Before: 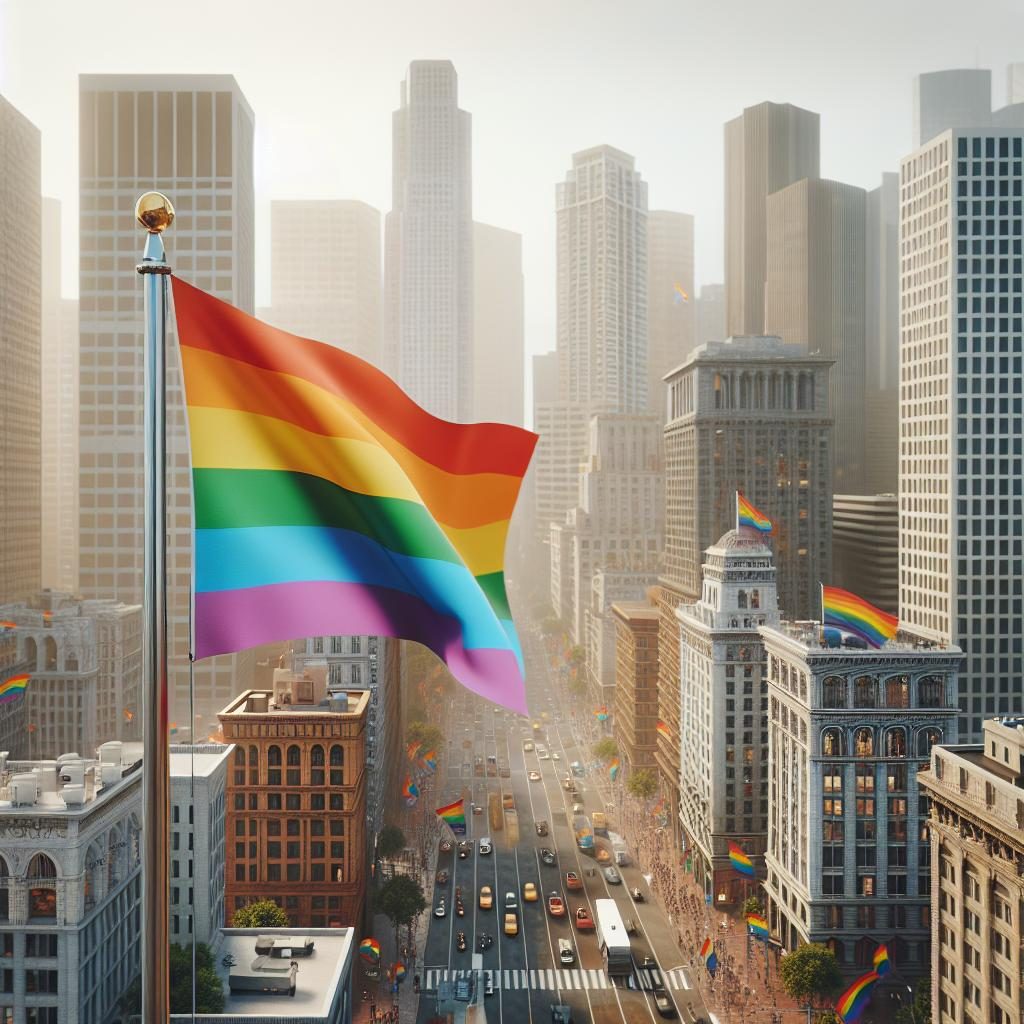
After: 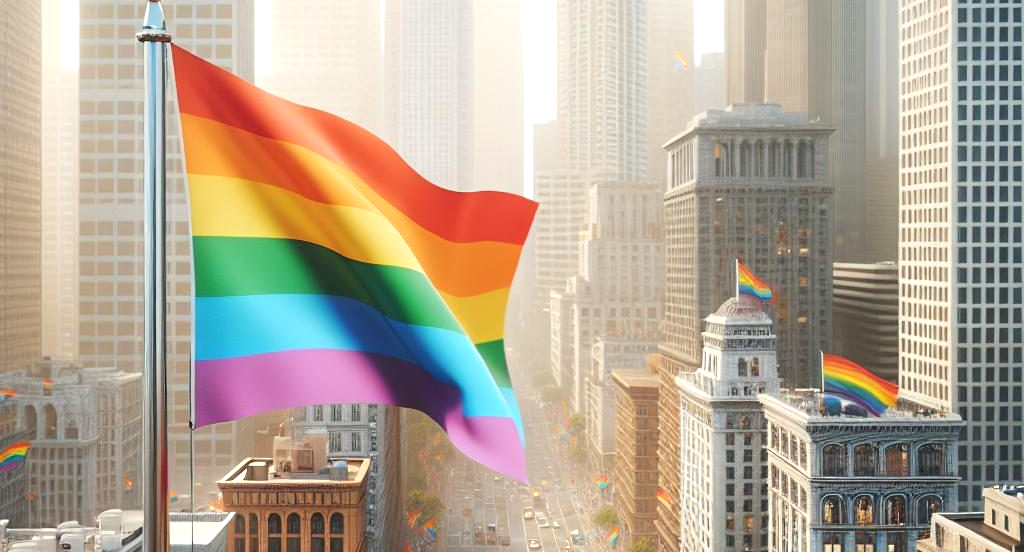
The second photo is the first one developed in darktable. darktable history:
shadows and highlights: radius 91.42, shadows -14.64, white point adjustment 0.215, highlights 31.29, compress 48.66%, soften with gaussian
crop and rotate: top 22.68%, bottom 23.344%
exposure: exposure 0.441 EV, compensate highlight preservation false
